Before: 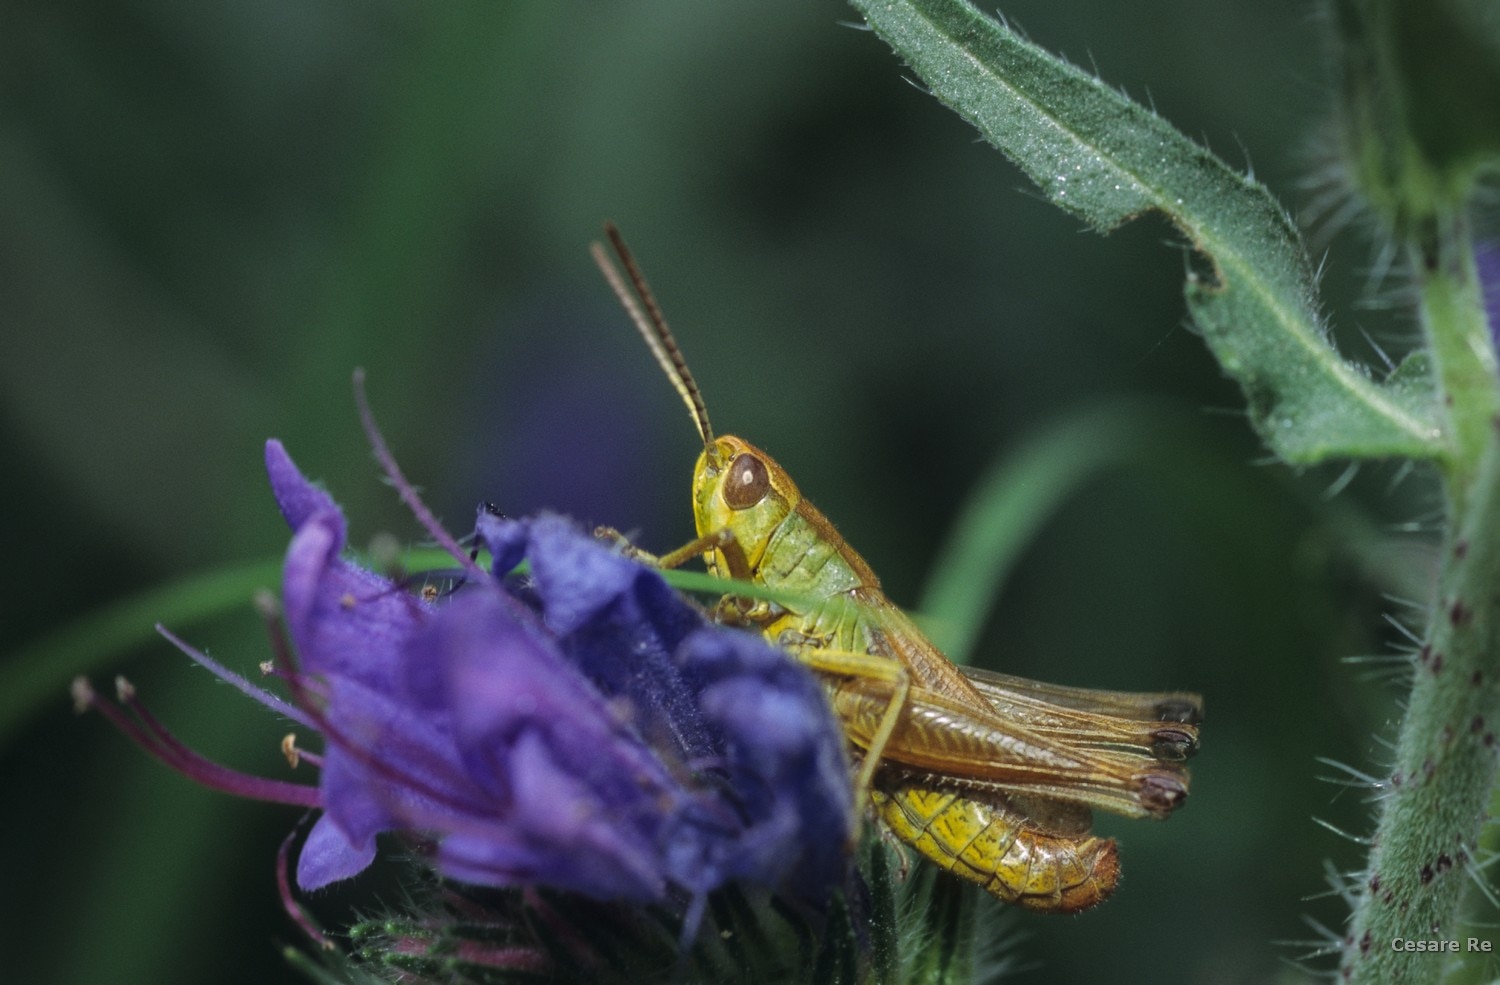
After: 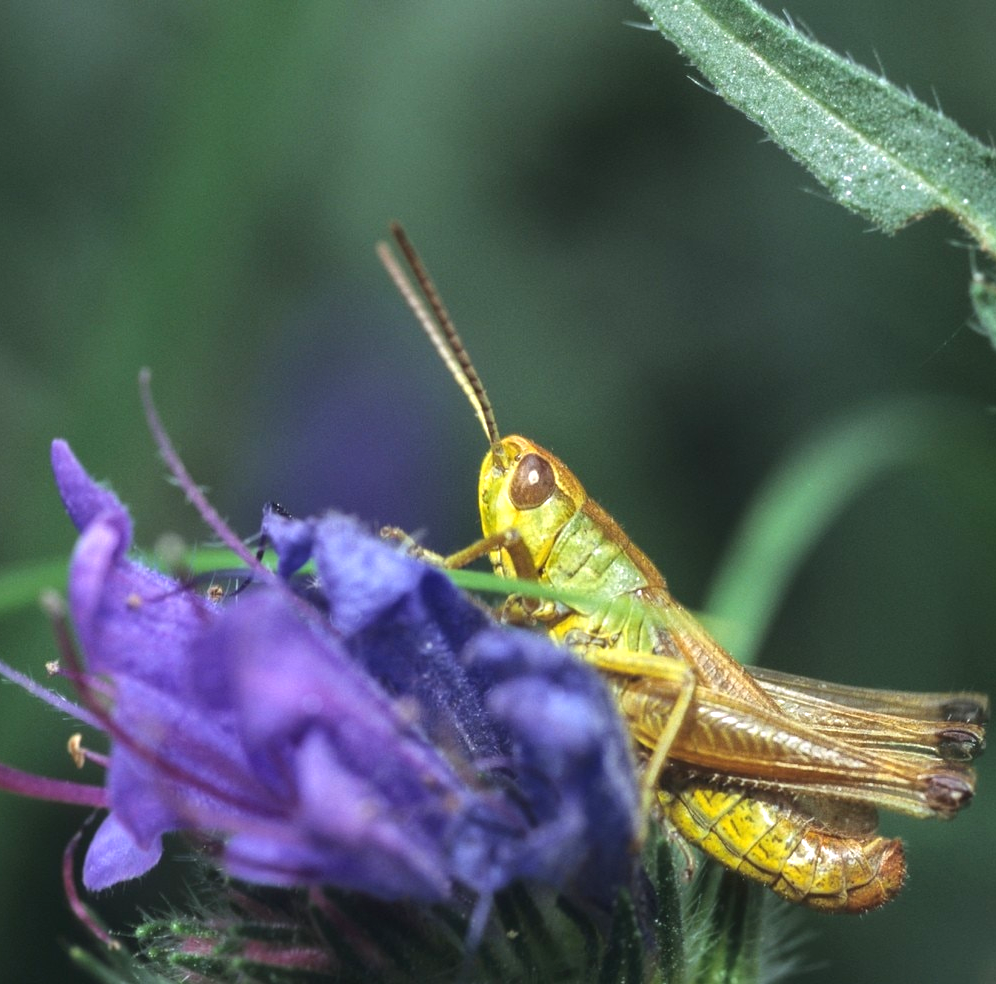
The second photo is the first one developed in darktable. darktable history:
exposure: black level correction 0, exposure 0.897 EV, compensate highlight preservation false
crop and rotate: left 14.309%, right 19.269%
